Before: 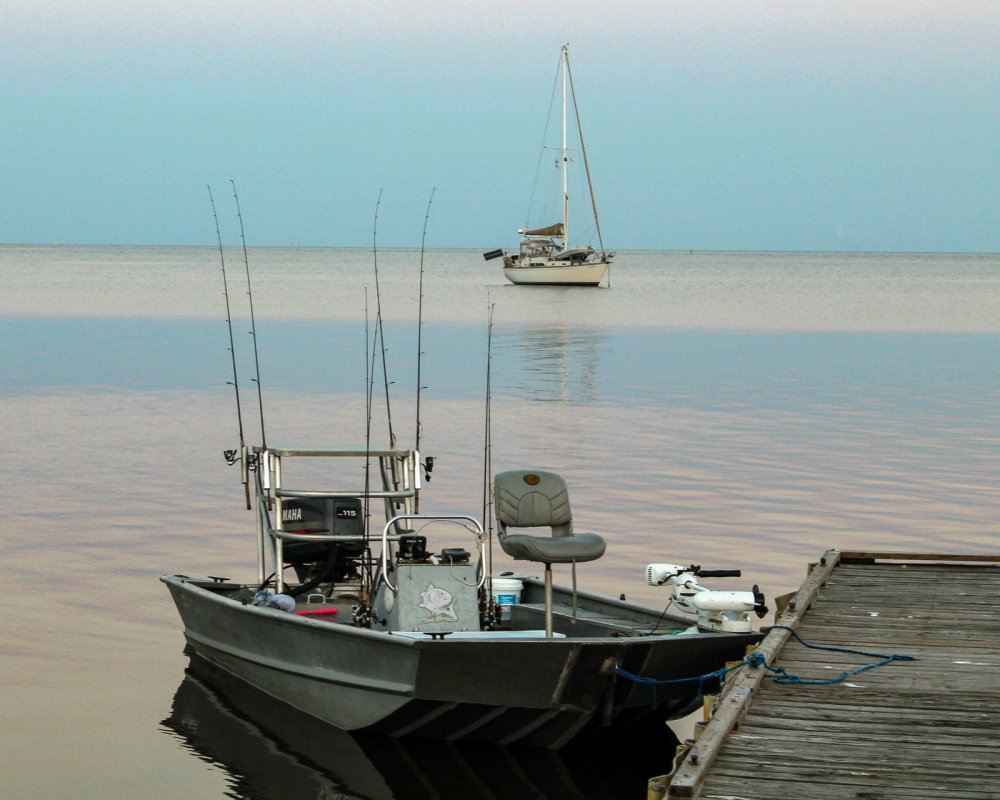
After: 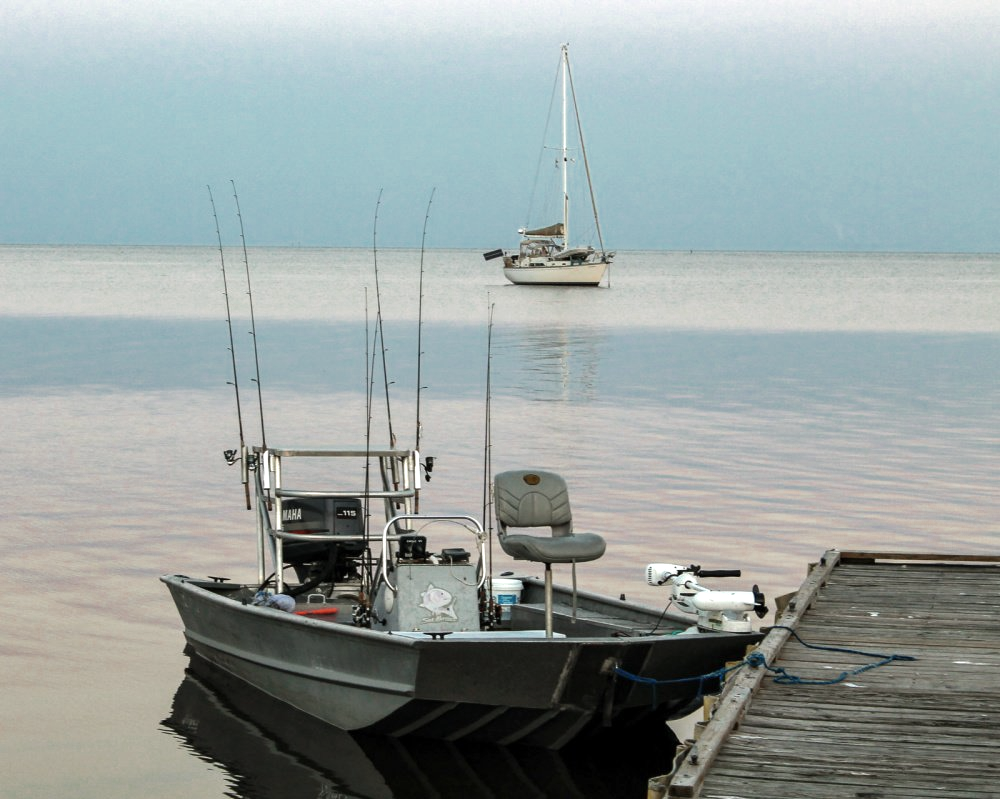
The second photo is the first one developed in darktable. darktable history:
crop: bottom 0.071%
levels: levels [0, 0.474, 0.947]
color zones: curves: ch0 [(0, 0.5) (0.125, 0.4) (0.25, 0.5) (0.375, 0.4) (0.5, 0.4) (0.625, 0.35) (0.75, 0.35) (0.875, 0.5)]; ch1 [(0, 0.35) (0.125, 0.45) (0.25, 0.35) (0.375, 0.35) (0.5, 0.35) (0.625, 0.35) (0.75, 0.45) (0.875, 0.35)]; ch2 [(0, 0.6) (0.125, 0.5) (0.25, 0.5) (0.375, 0.6) (0.5, 0.6) (0.625, 0.5) (0.75, 0.5) (0.875, 0.5)]
exposure: exposure 0.191 EV, compensate highlight preservation false
